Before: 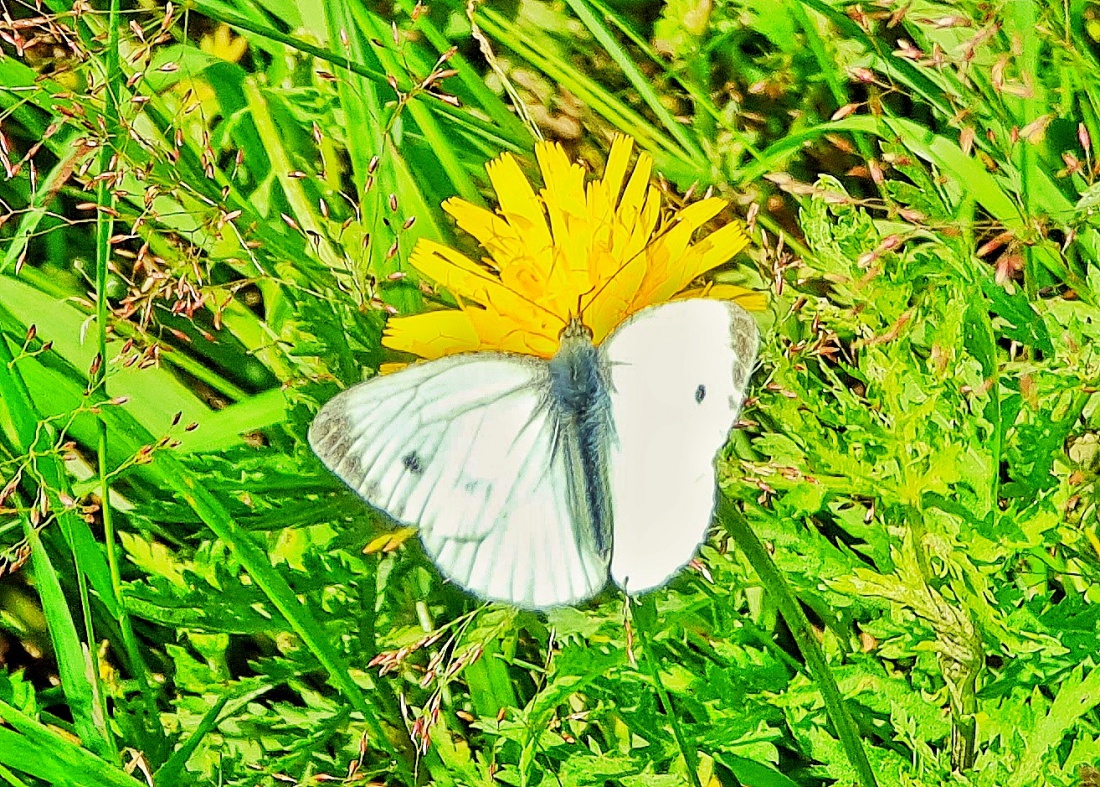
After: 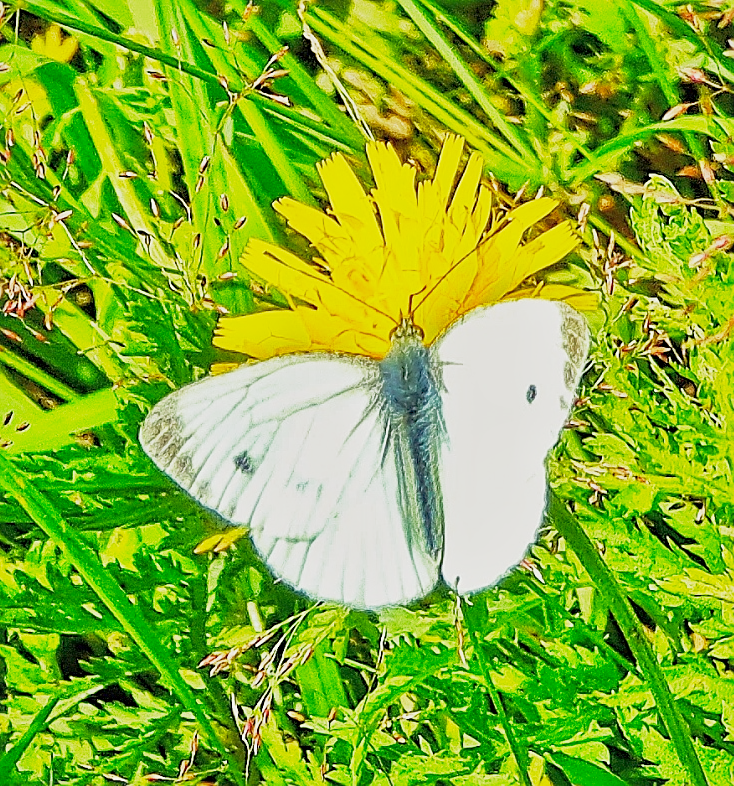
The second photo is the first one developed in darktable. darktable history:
color balance rgb: perceptual saturation grading › global saturation 0.242%, perceptual saturation grading › mid-tones 11.376%
crop and rotate: left 15.368%, right 17.821%
base curve: curves: ch0 [(0, 0) (0.088, 0.125) (0.176, 0.251) (0.354, 0.501) (0.613, 0.749) (1, 0.877)], preserve colors none
sharpen: on, module defaults
shadows and highlights: on, module defaults
